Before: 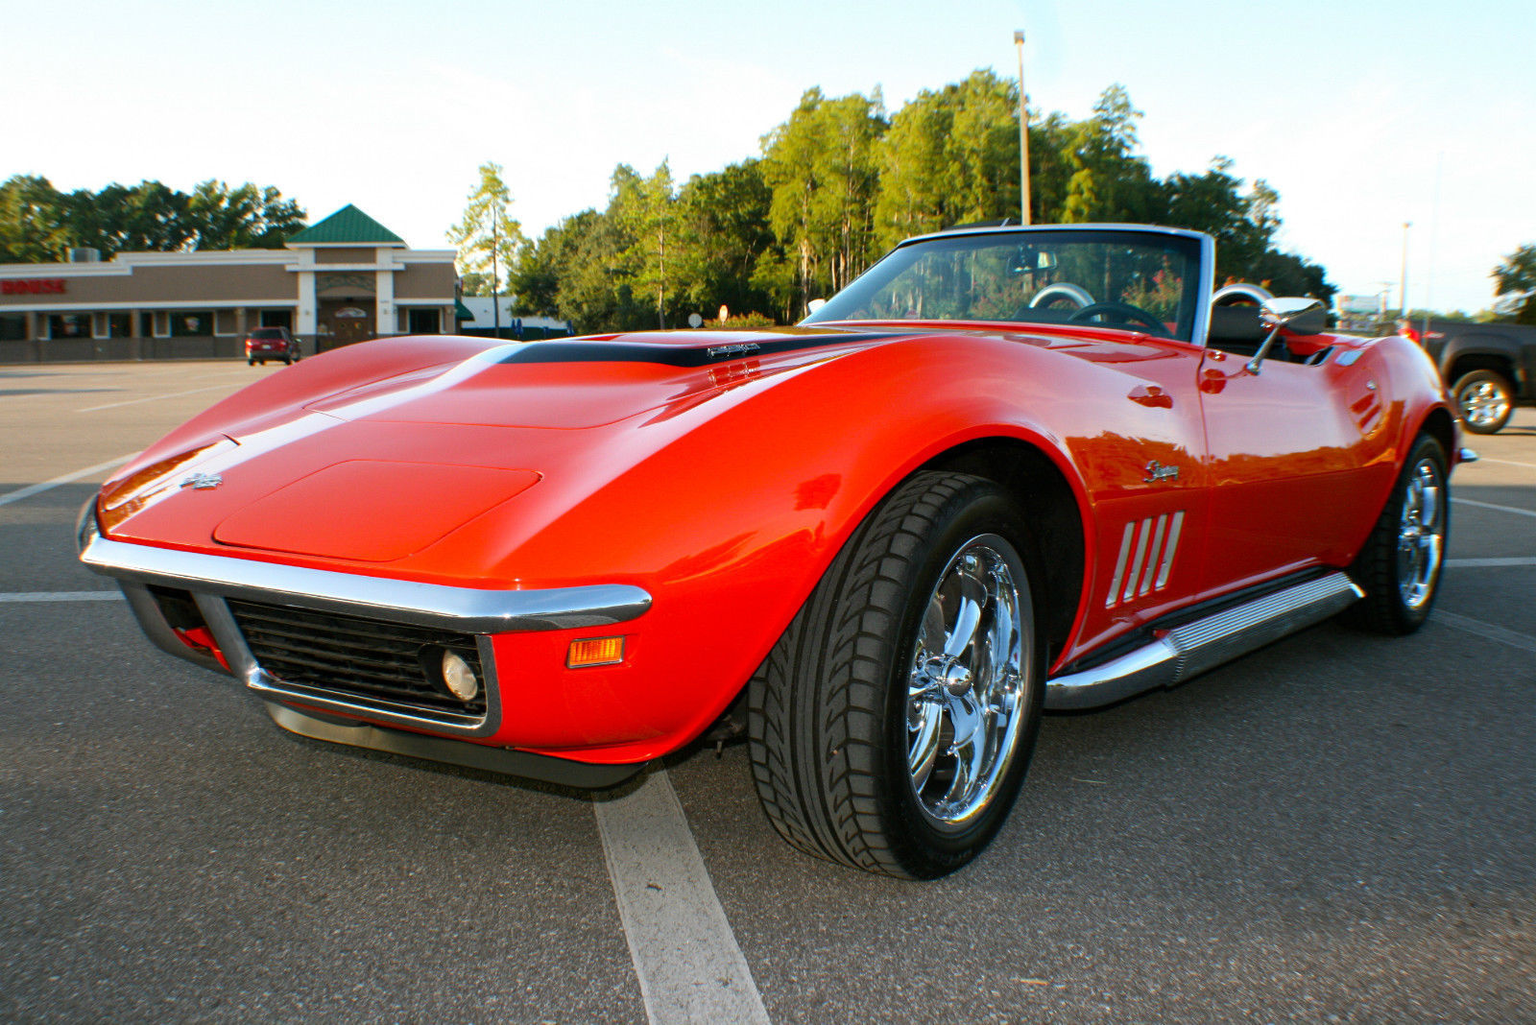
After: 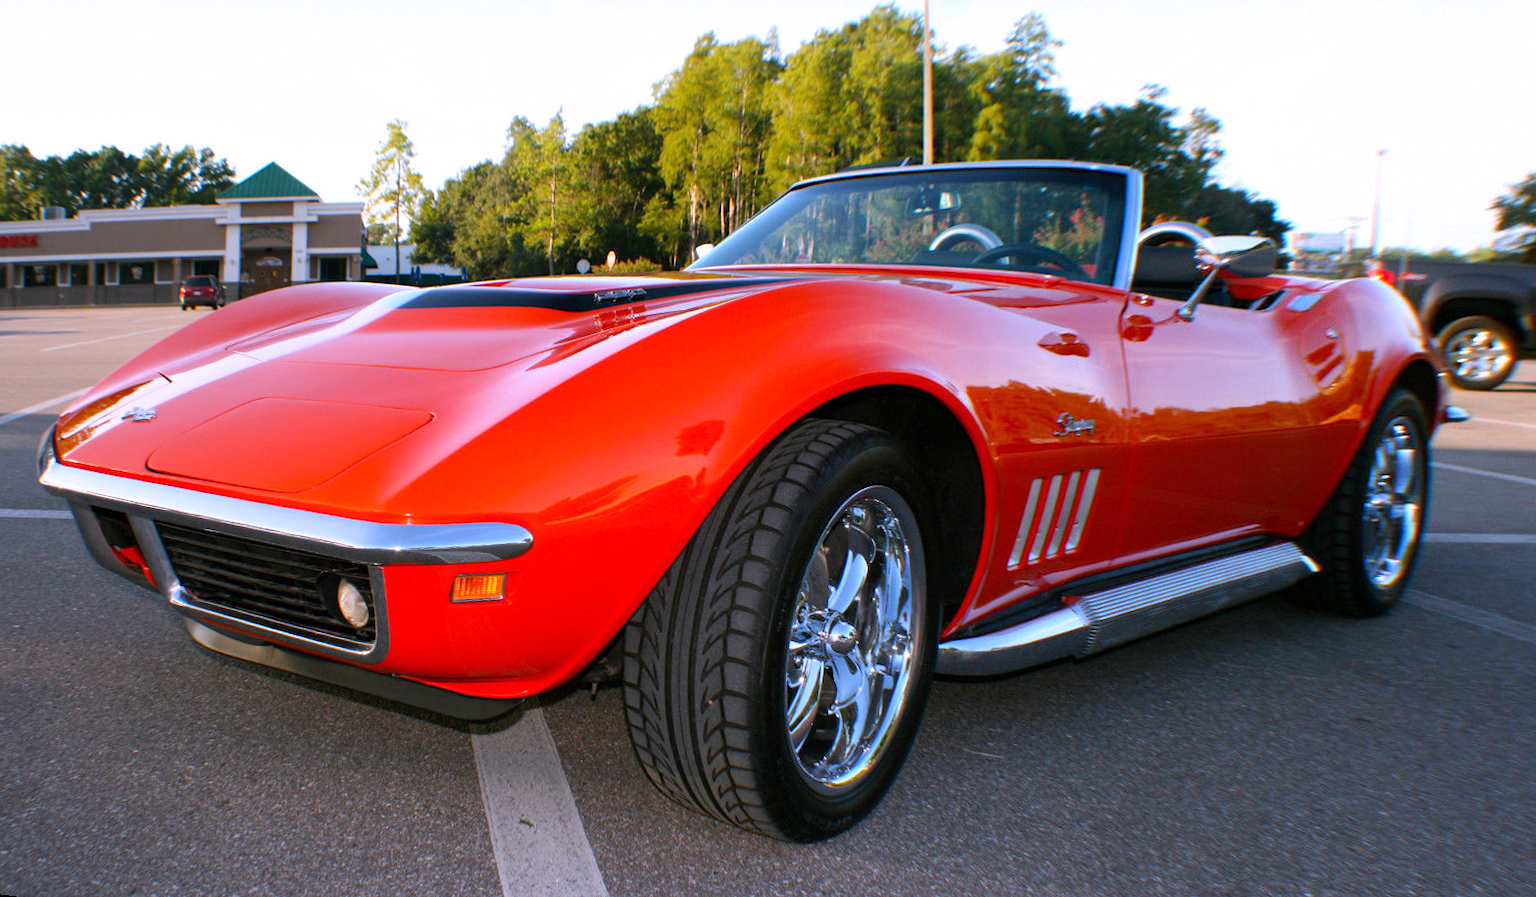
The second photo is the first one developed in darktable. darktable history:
white balance: red 1.042, blue 1.17
rotate and perspective: rotation 1.69°, lens shift (vertical) -0.023, lens shift (horizontal) -0.291, crop left 0.025, crop right 0.988, crop top 0.092, crop bottom 0.842
